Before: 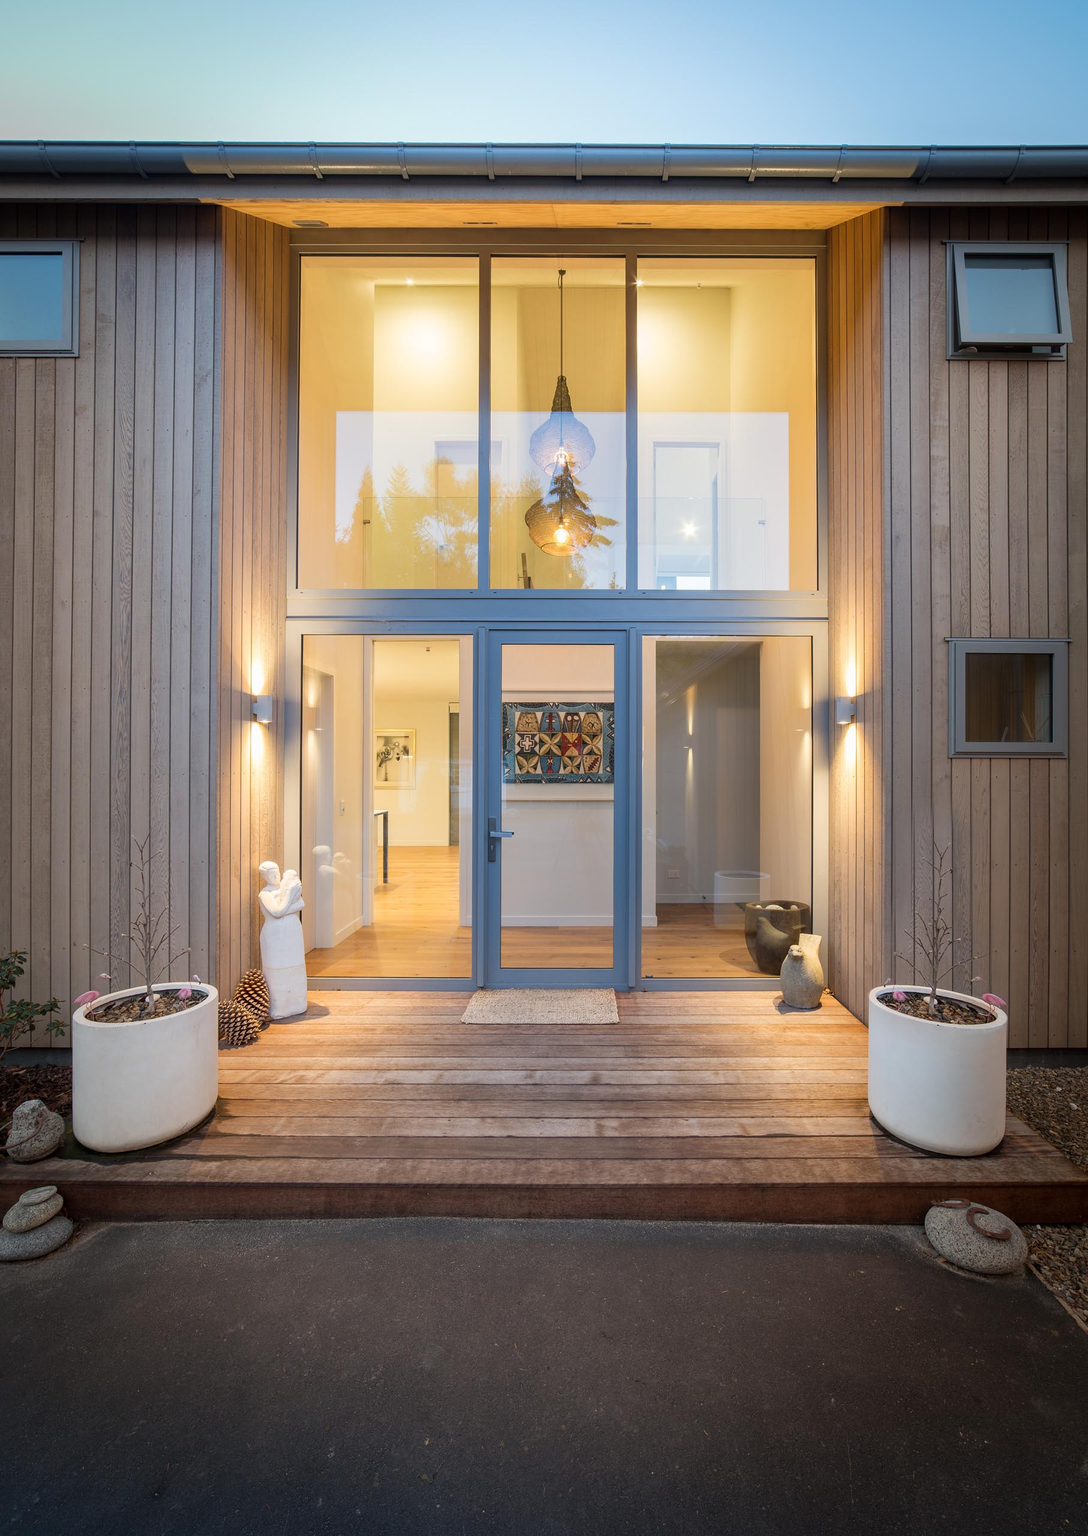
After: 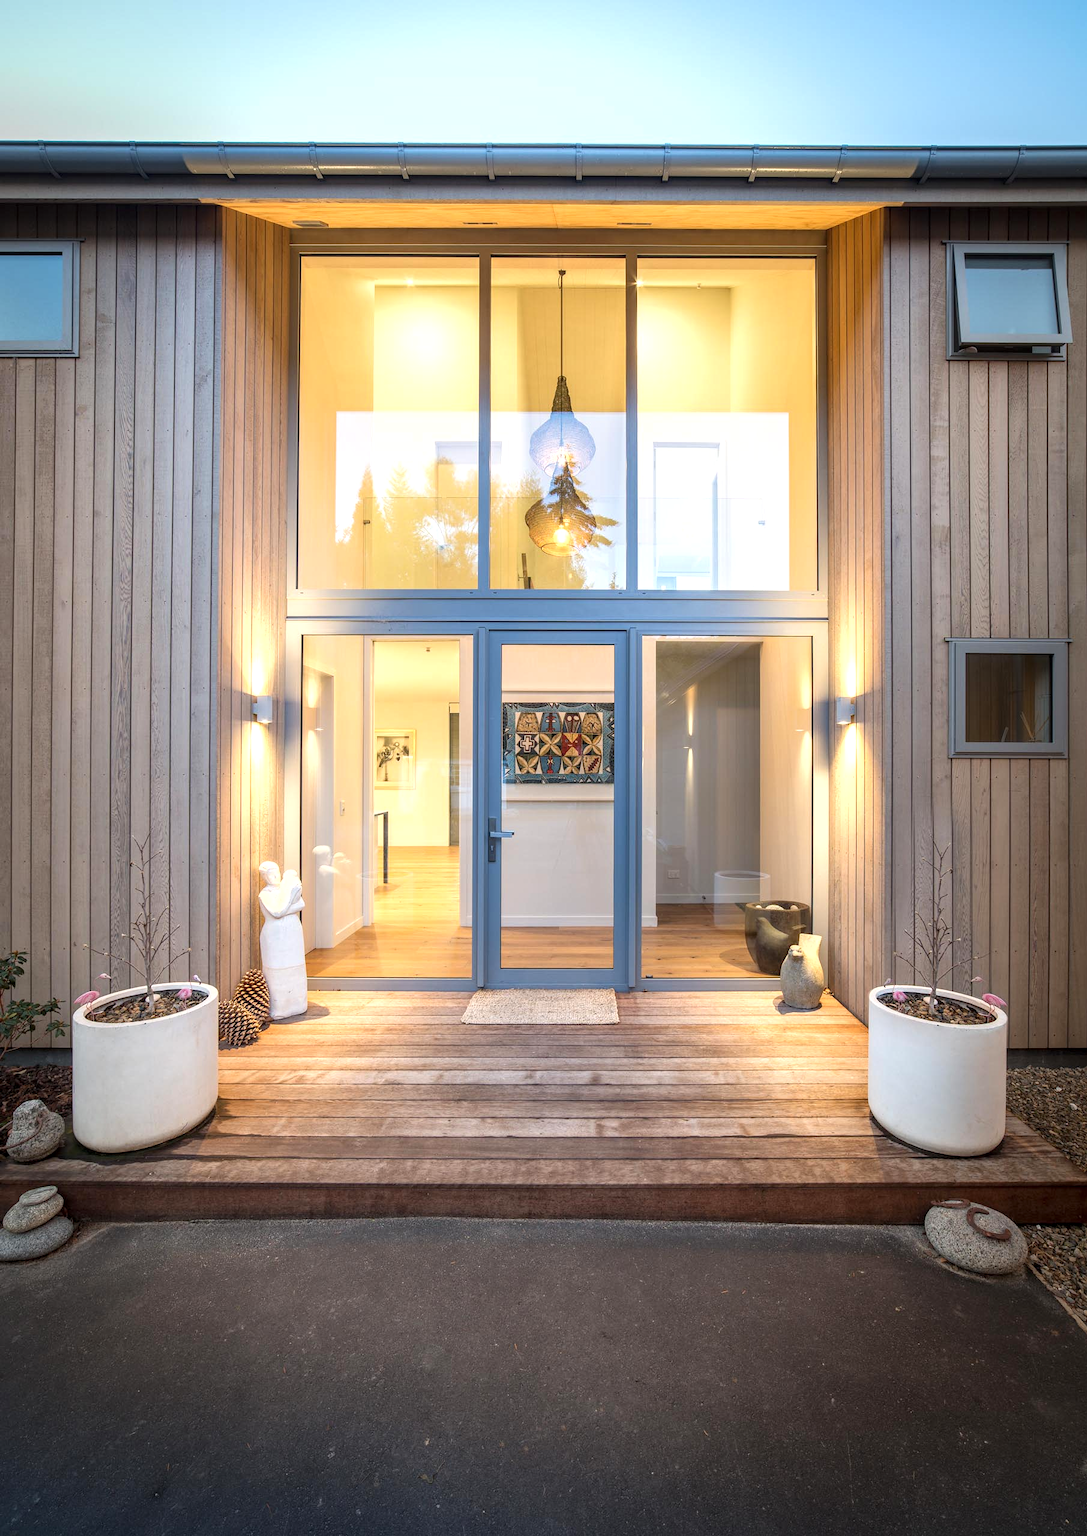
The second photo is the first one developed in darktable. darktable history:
exposure: black level correction 0, exposure 0.5 EV, compensate exposure bias true, compensate highlight preservation false
local contrast: on, module defaults
fill light: on, module defaults
